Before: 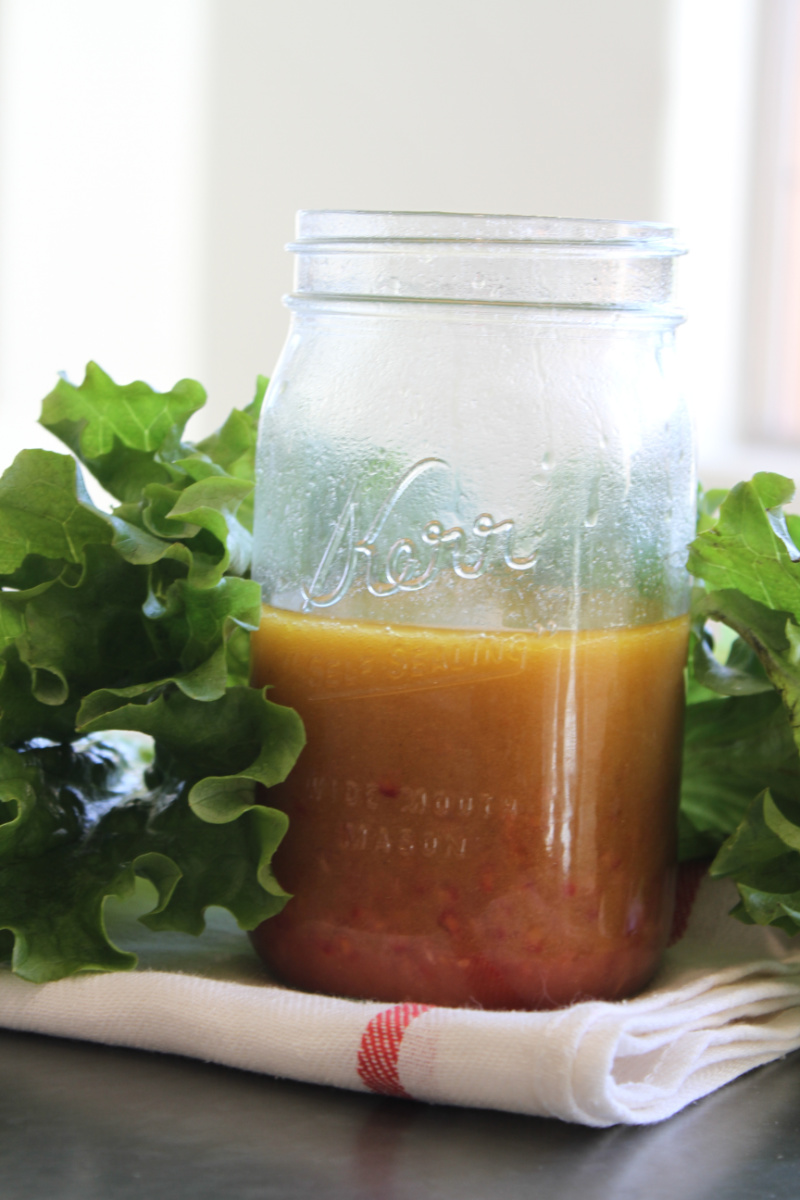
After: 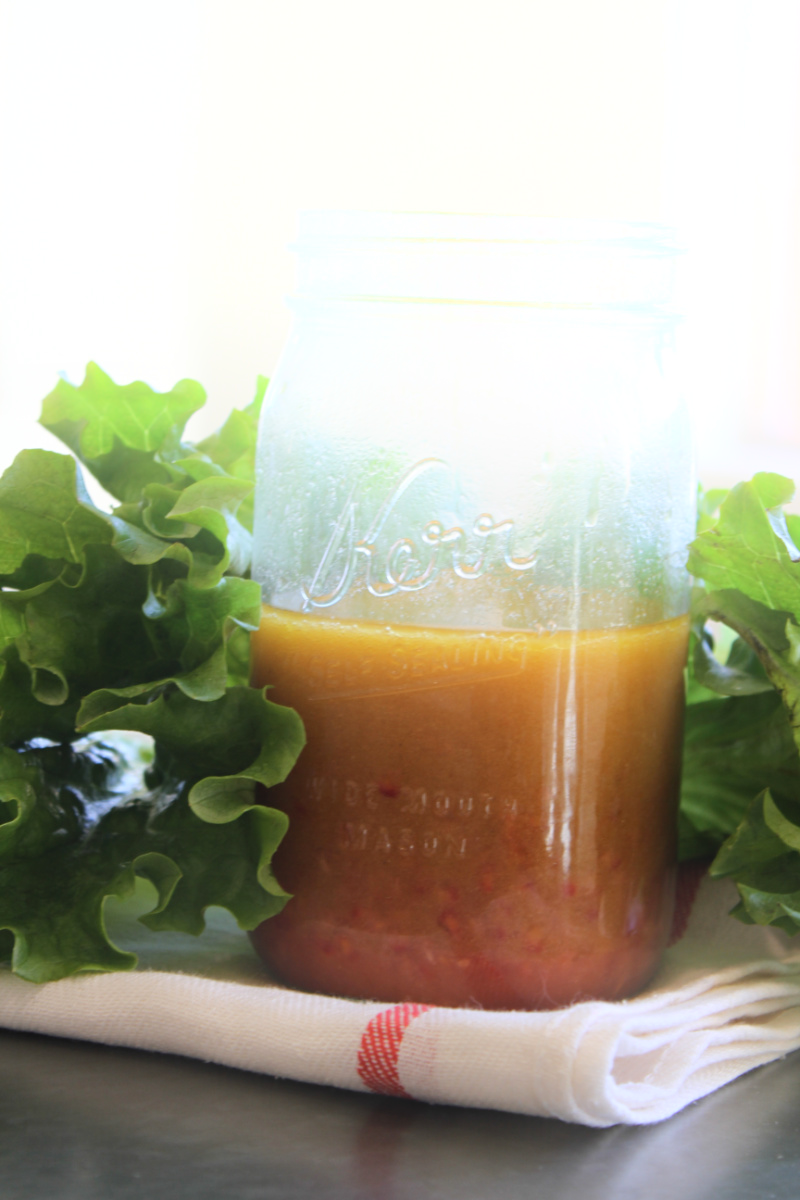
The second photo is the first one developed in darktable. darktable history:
bloom: threshold 82.5%, strength 16.25%
haze removal: strength 0.1, compatibility mode true, adaptive false
